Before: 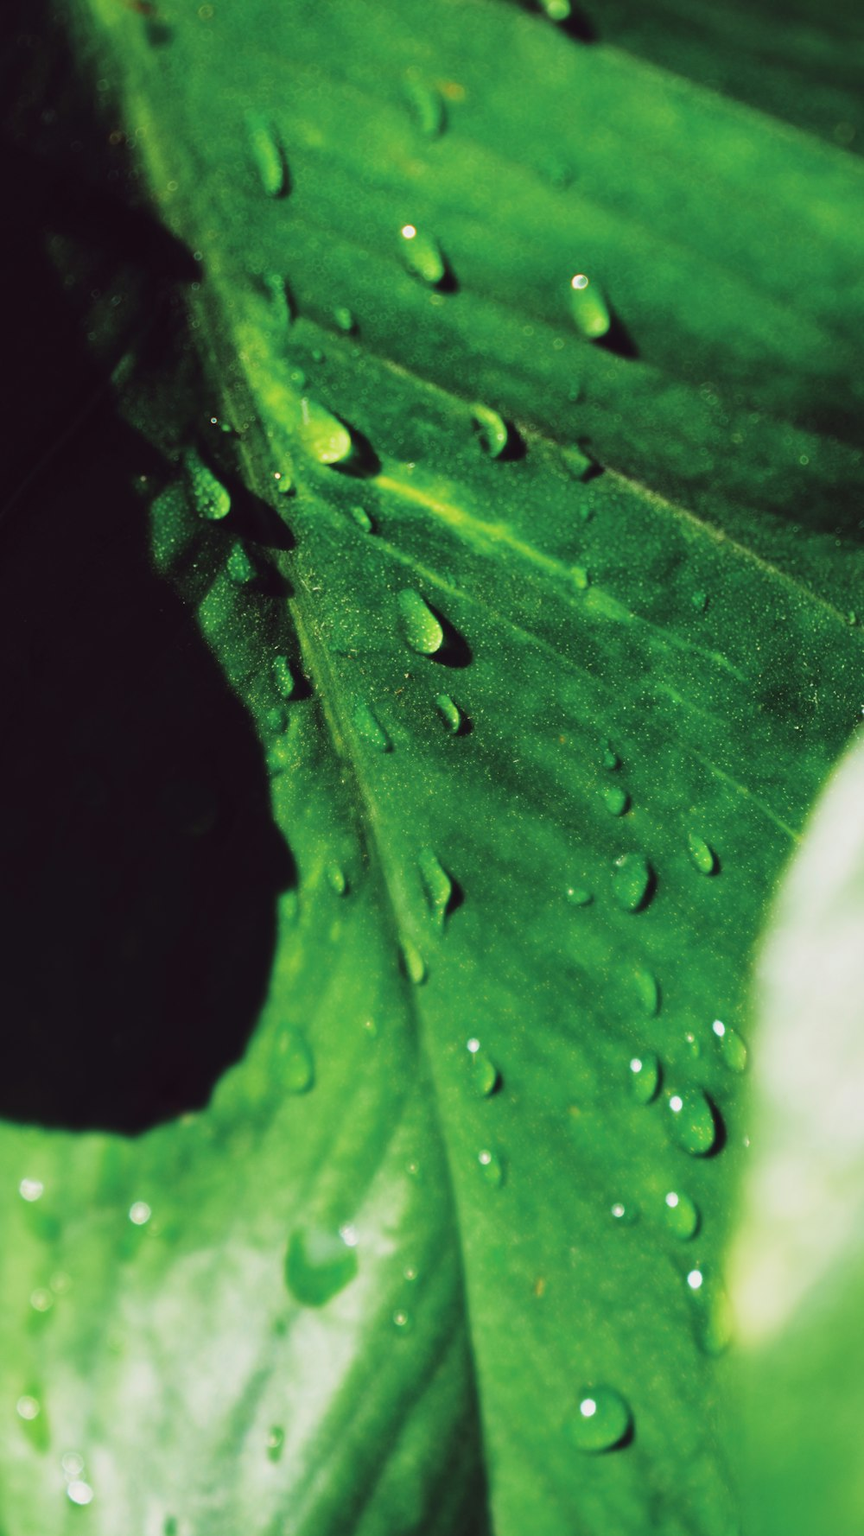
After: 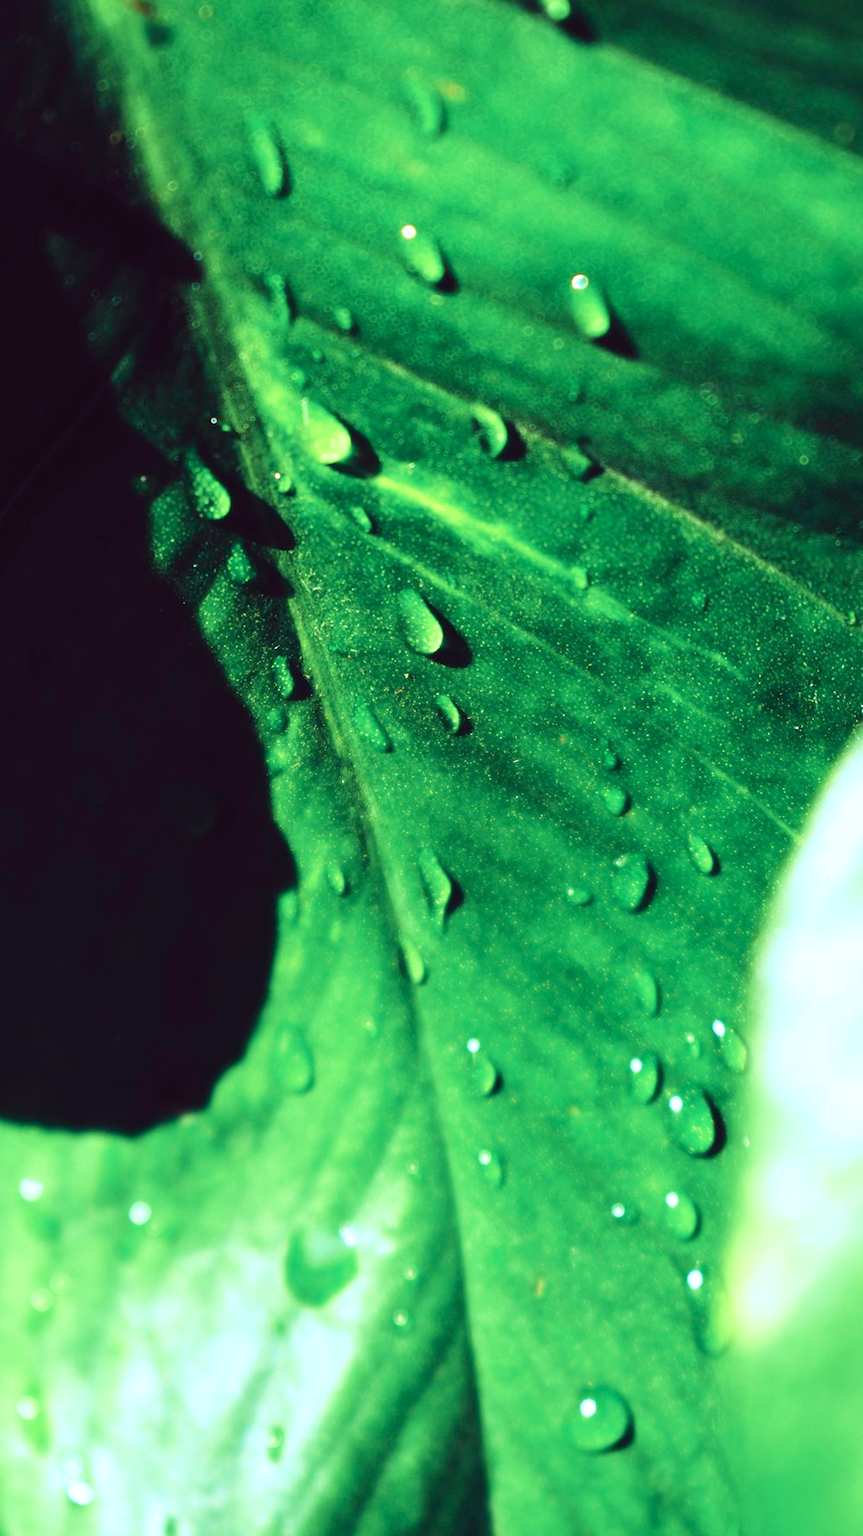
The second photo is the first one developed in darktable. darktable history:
shadows and highlights: shadows -12.5, white point adjustment 4, highlights 28.33
tone curve: curves: ch0 [(0, 0) (0.051, 0.047) (0.102, 0.099) (0.258, 0.29) (0.442, 0.527) (0.695, 0.804) (0.88, 0.952) (1, 1)]; ch1 [(0, 0) (0.339, 0.298) (0.402, 0.363) (0.444, 0.415) (0.485, 0.469) (0.494, 0.493) (0.504, 0.501) (0.525, 0.534) (0.555, 0.593) (0.594, 0.648) (1, 1)]; ch2 [(0, 0) (0.48, 0.48) (0.504, 0.5) (0.535, 0.557) (0.581, 0.623) (0.649, 0.683) (0.824, 0.815) (1, 1)], color space Lab, independent channels, preserve colors none
color calibration: illuminant as shot in camera, x 0.37, y 0.382, temperature 4313.32 K
